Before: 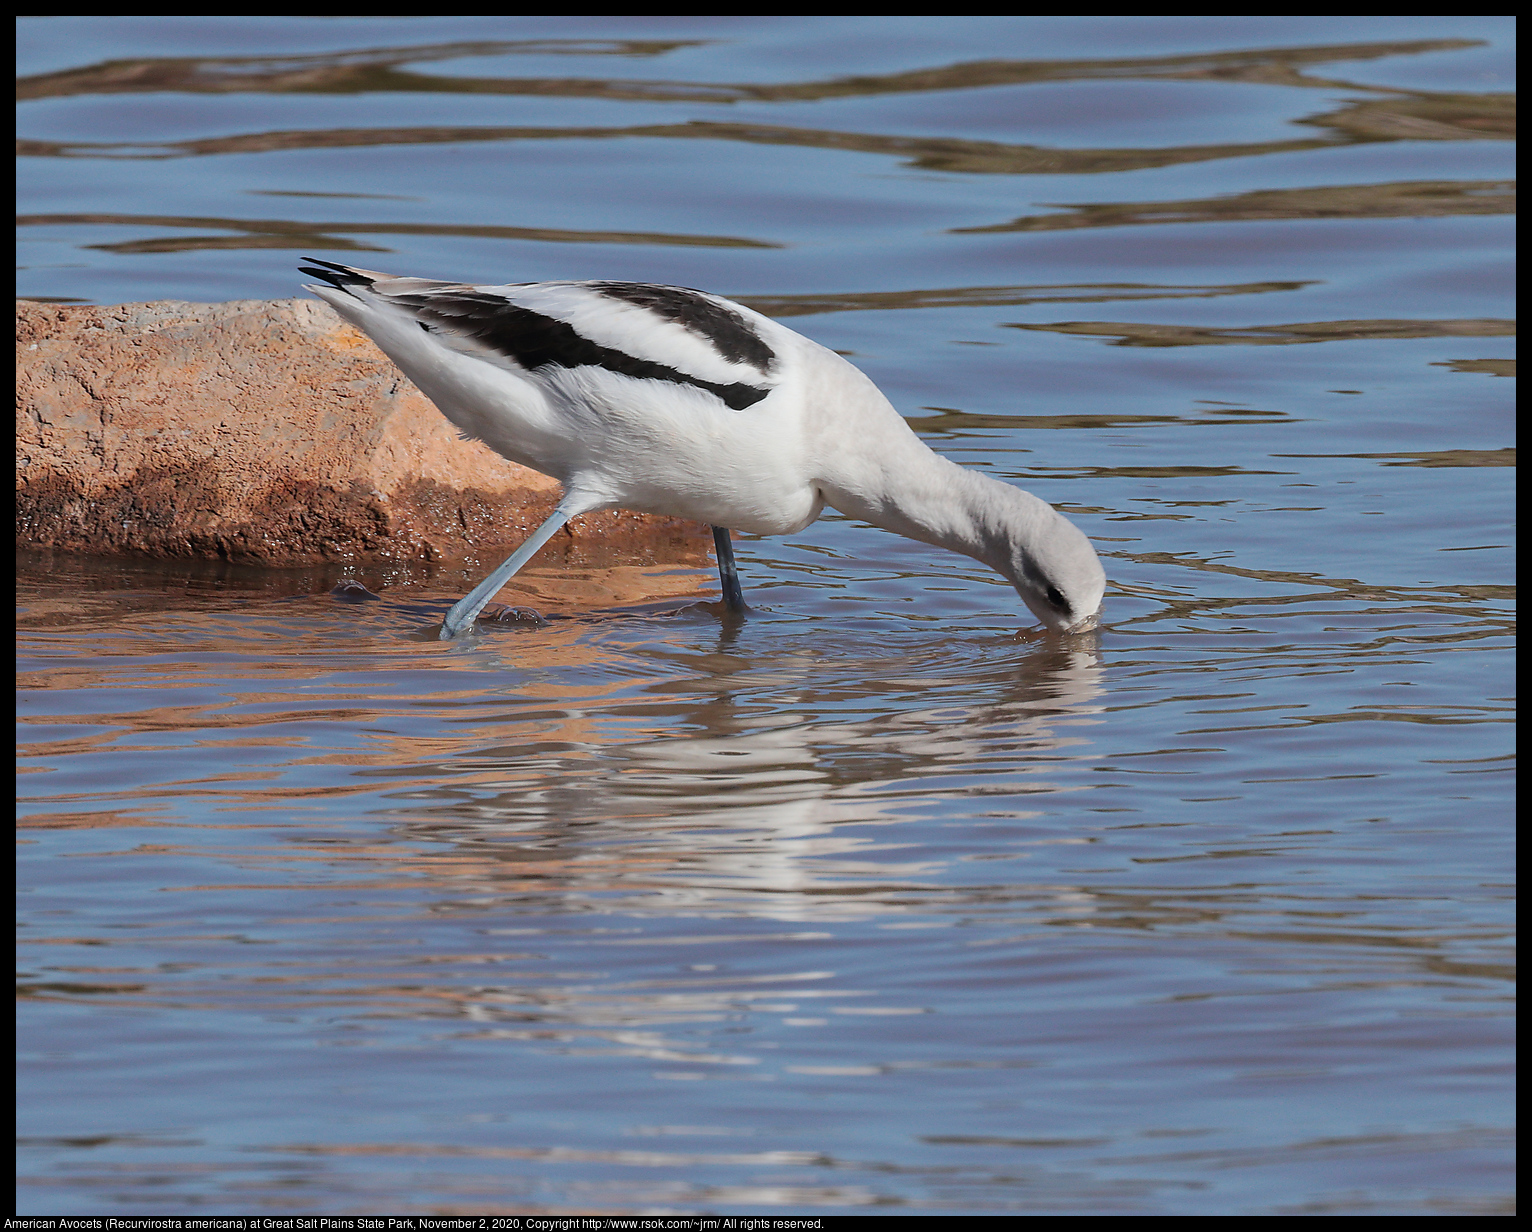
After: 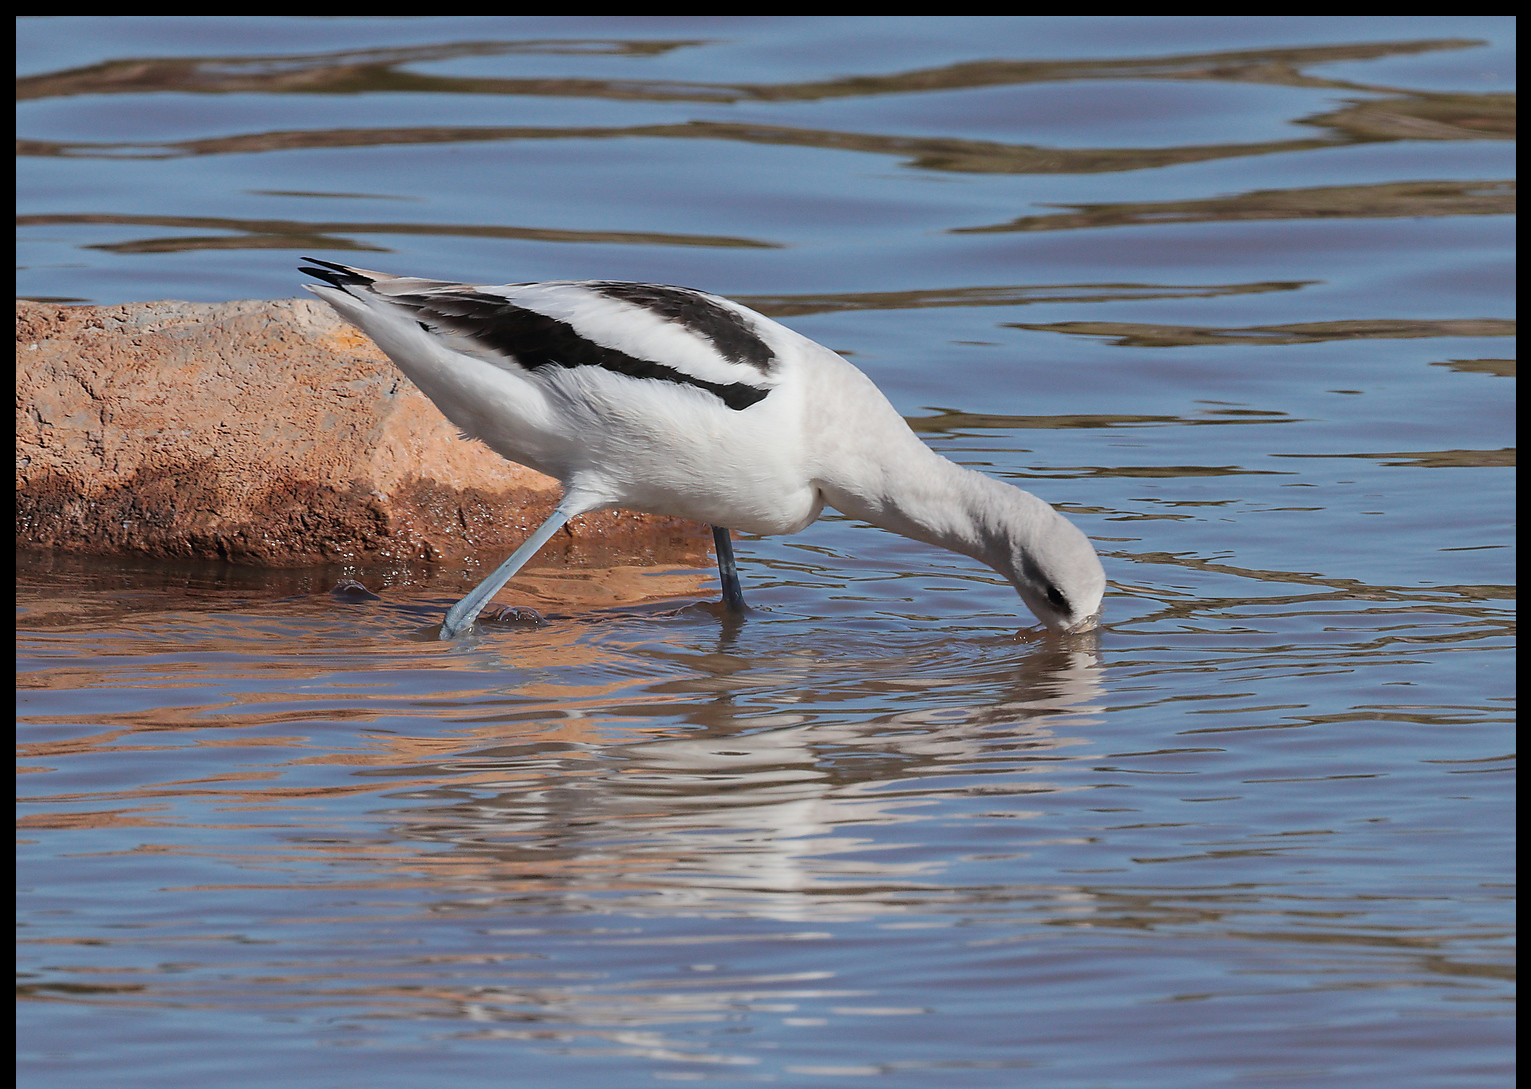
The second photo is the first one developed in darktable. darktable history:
crop and rotate: top 0%, bottom 11.569%
